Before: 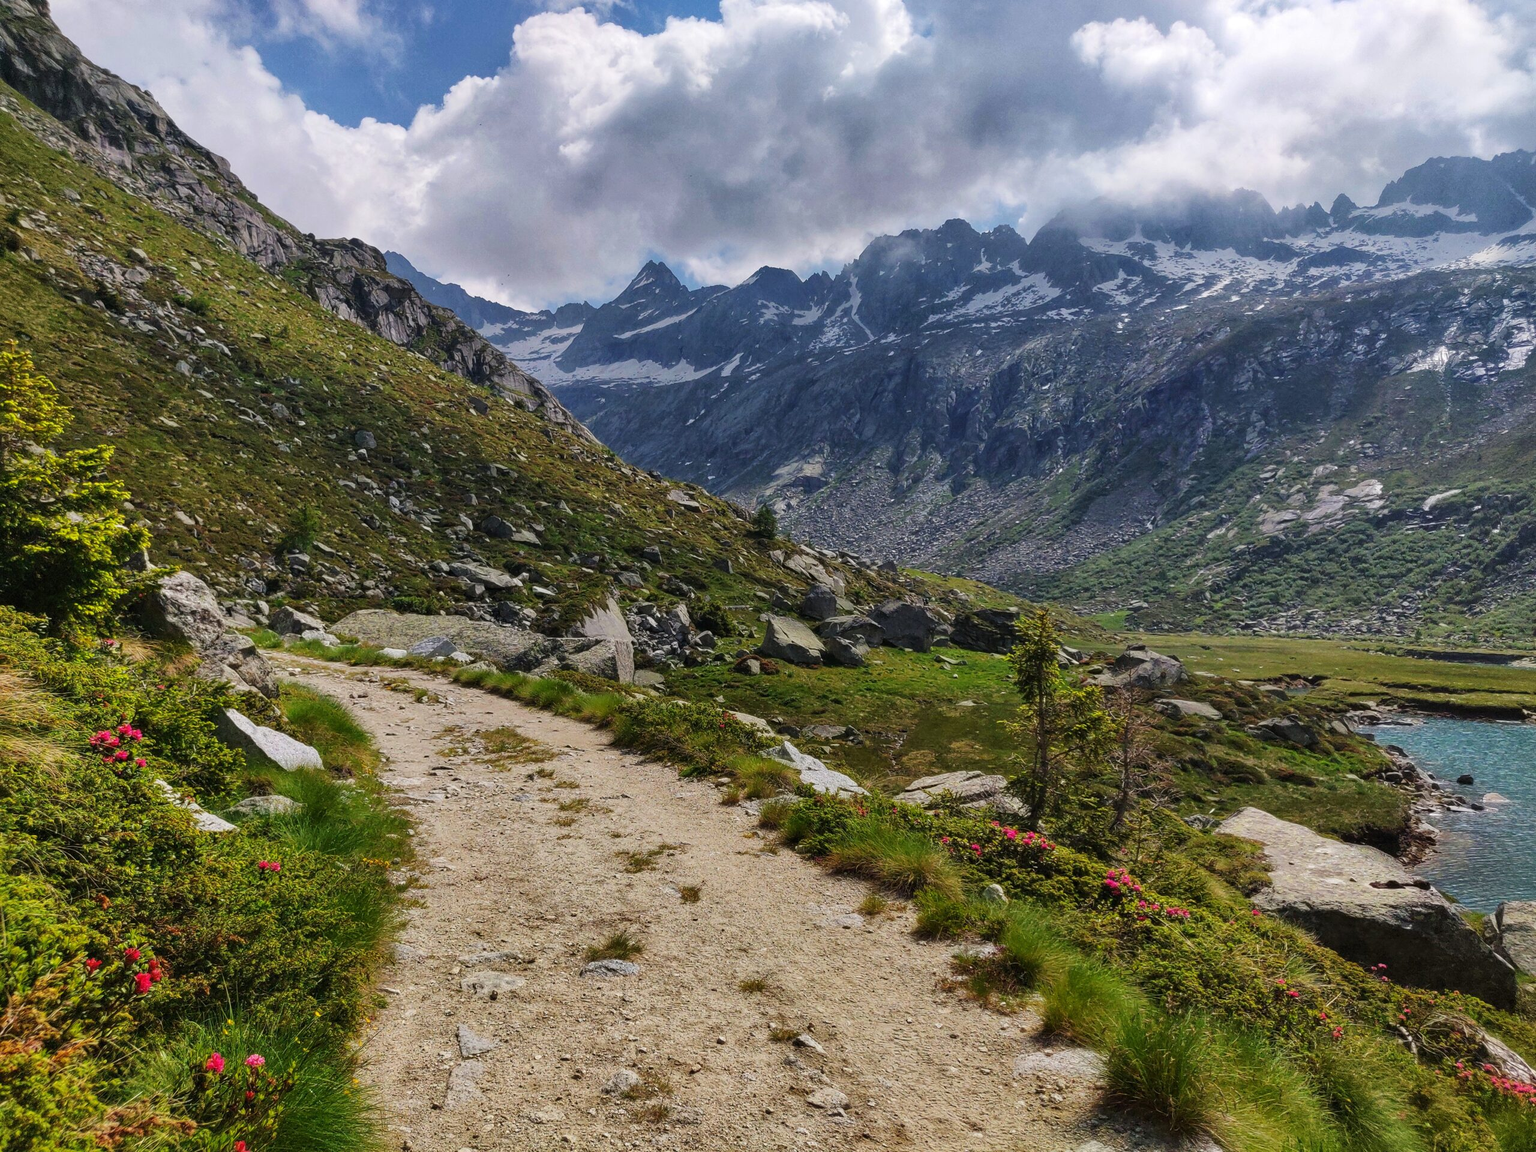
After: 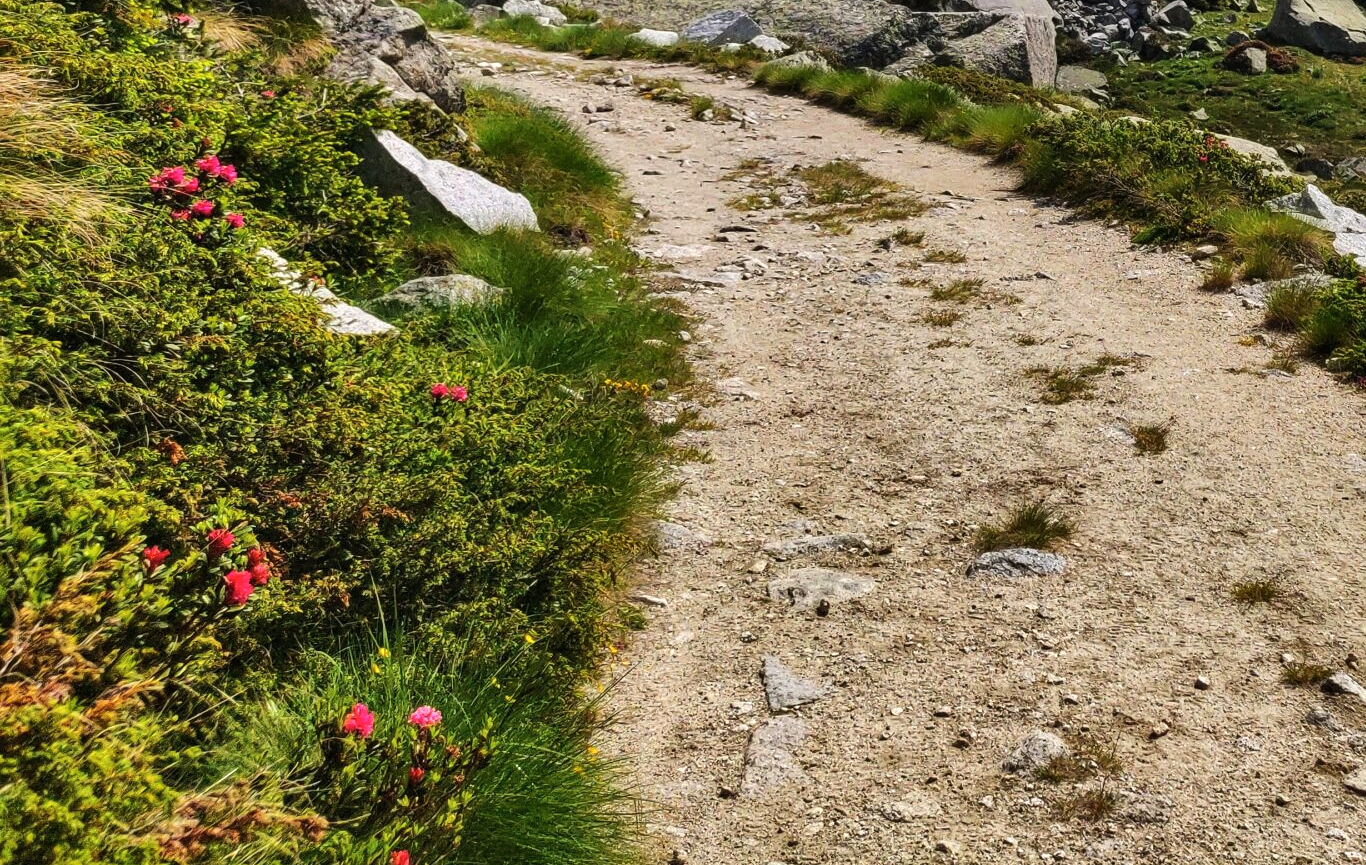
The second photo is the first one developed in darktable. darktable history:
tone equalizer: -8 EV -0.417 EV, -7 EV -0.389 EV, -6 EV -0.333 EV, -5 EV -0.222 EV, -3 EV 0.222 EV, -2 EV 0.333 EV, -1 EV 0.389 EV, +0 EV 0.417 EV, edges refinement/feathering 500, mask exposure compensation -1.57 EV, preserve details no
shadows and highlights: white point adjustment 1, soften with gaussian
crop and rotate: top 54.778%, right 46.61%, bottom 0.159%
